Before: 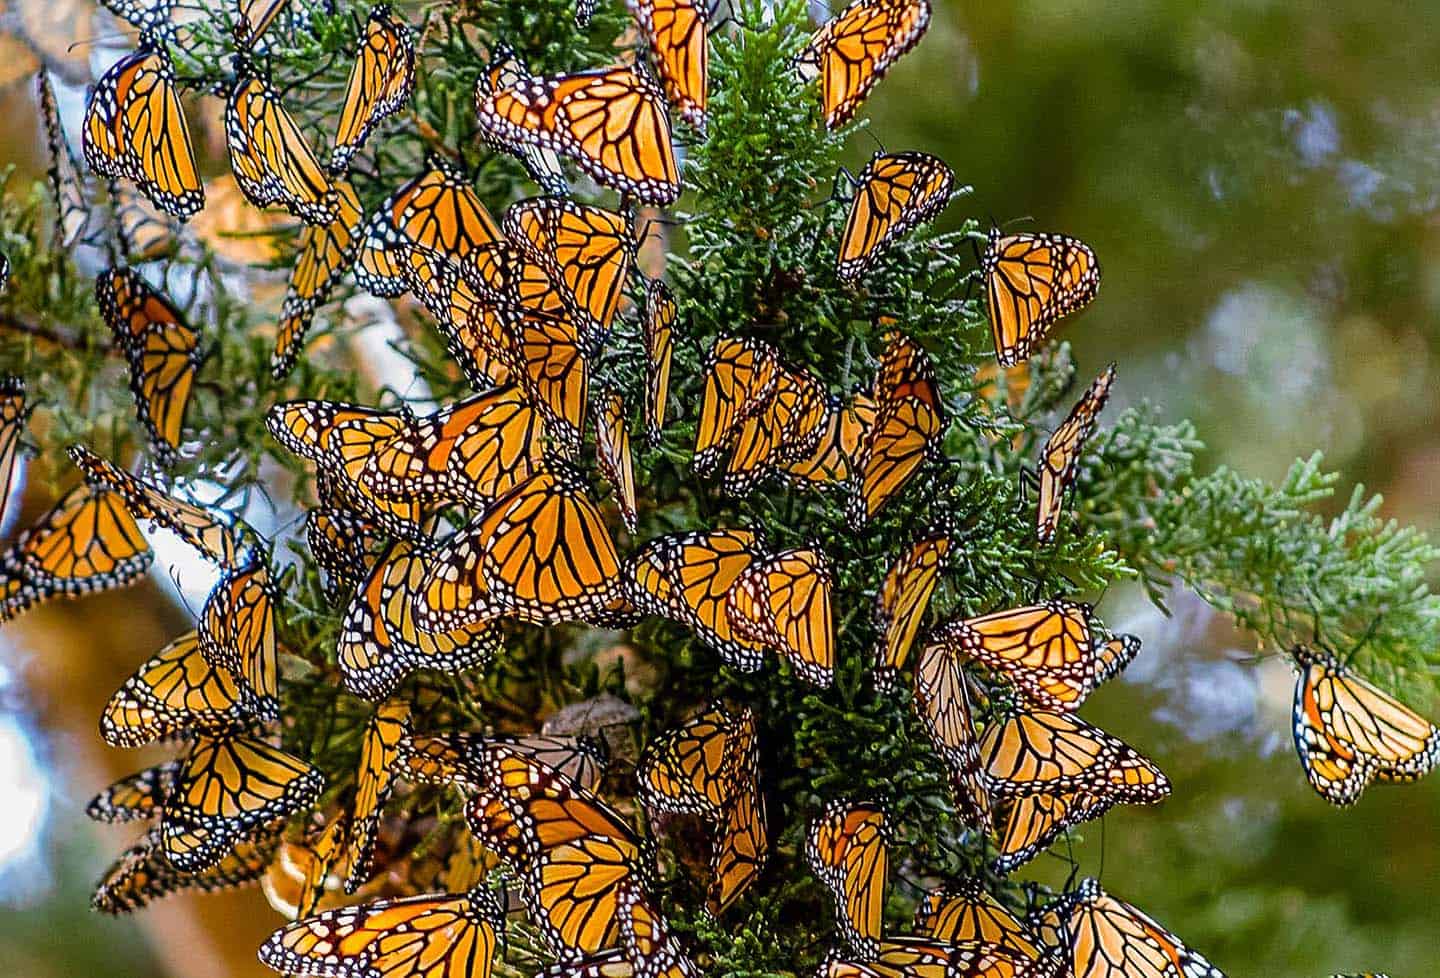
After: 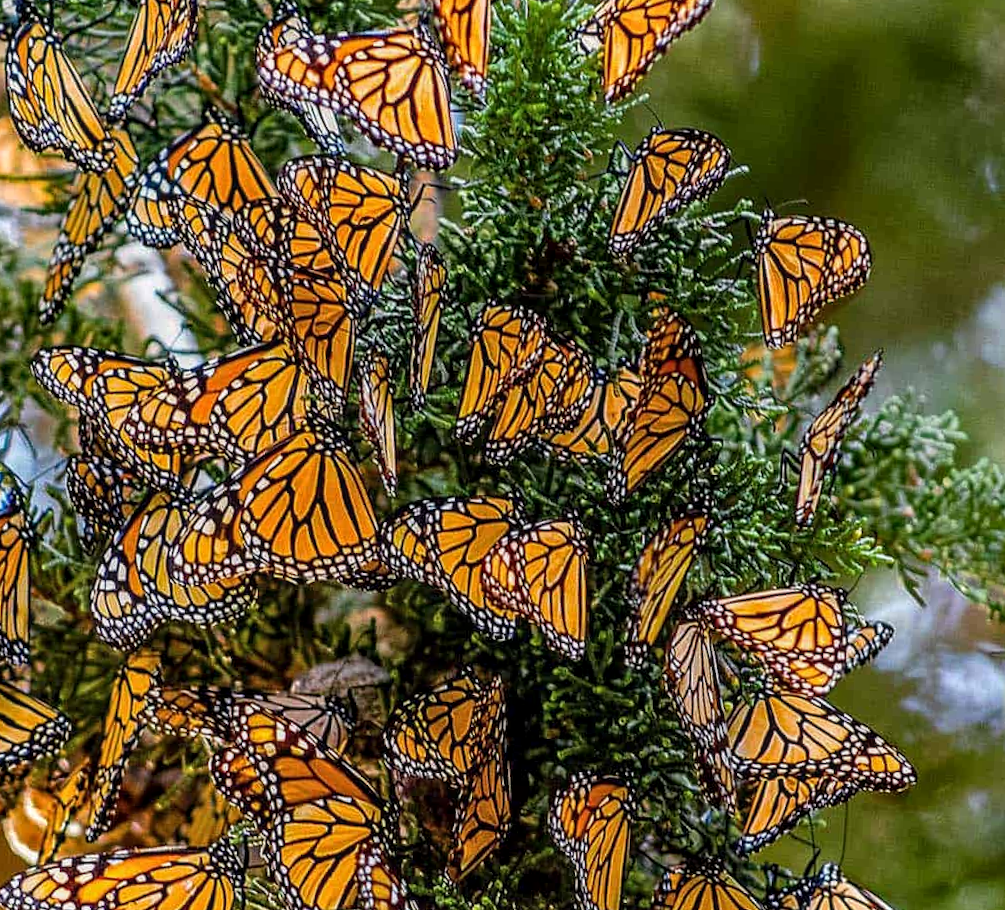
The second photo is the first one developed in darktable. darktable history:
exposure: exposure -0.014 EV, compensate highlight preservation false
crop and rotate: angle -2.89°, left 14.231%, top 0.025%, right 10.874%, bottom 0.09%
local contrast: on, module defaults
